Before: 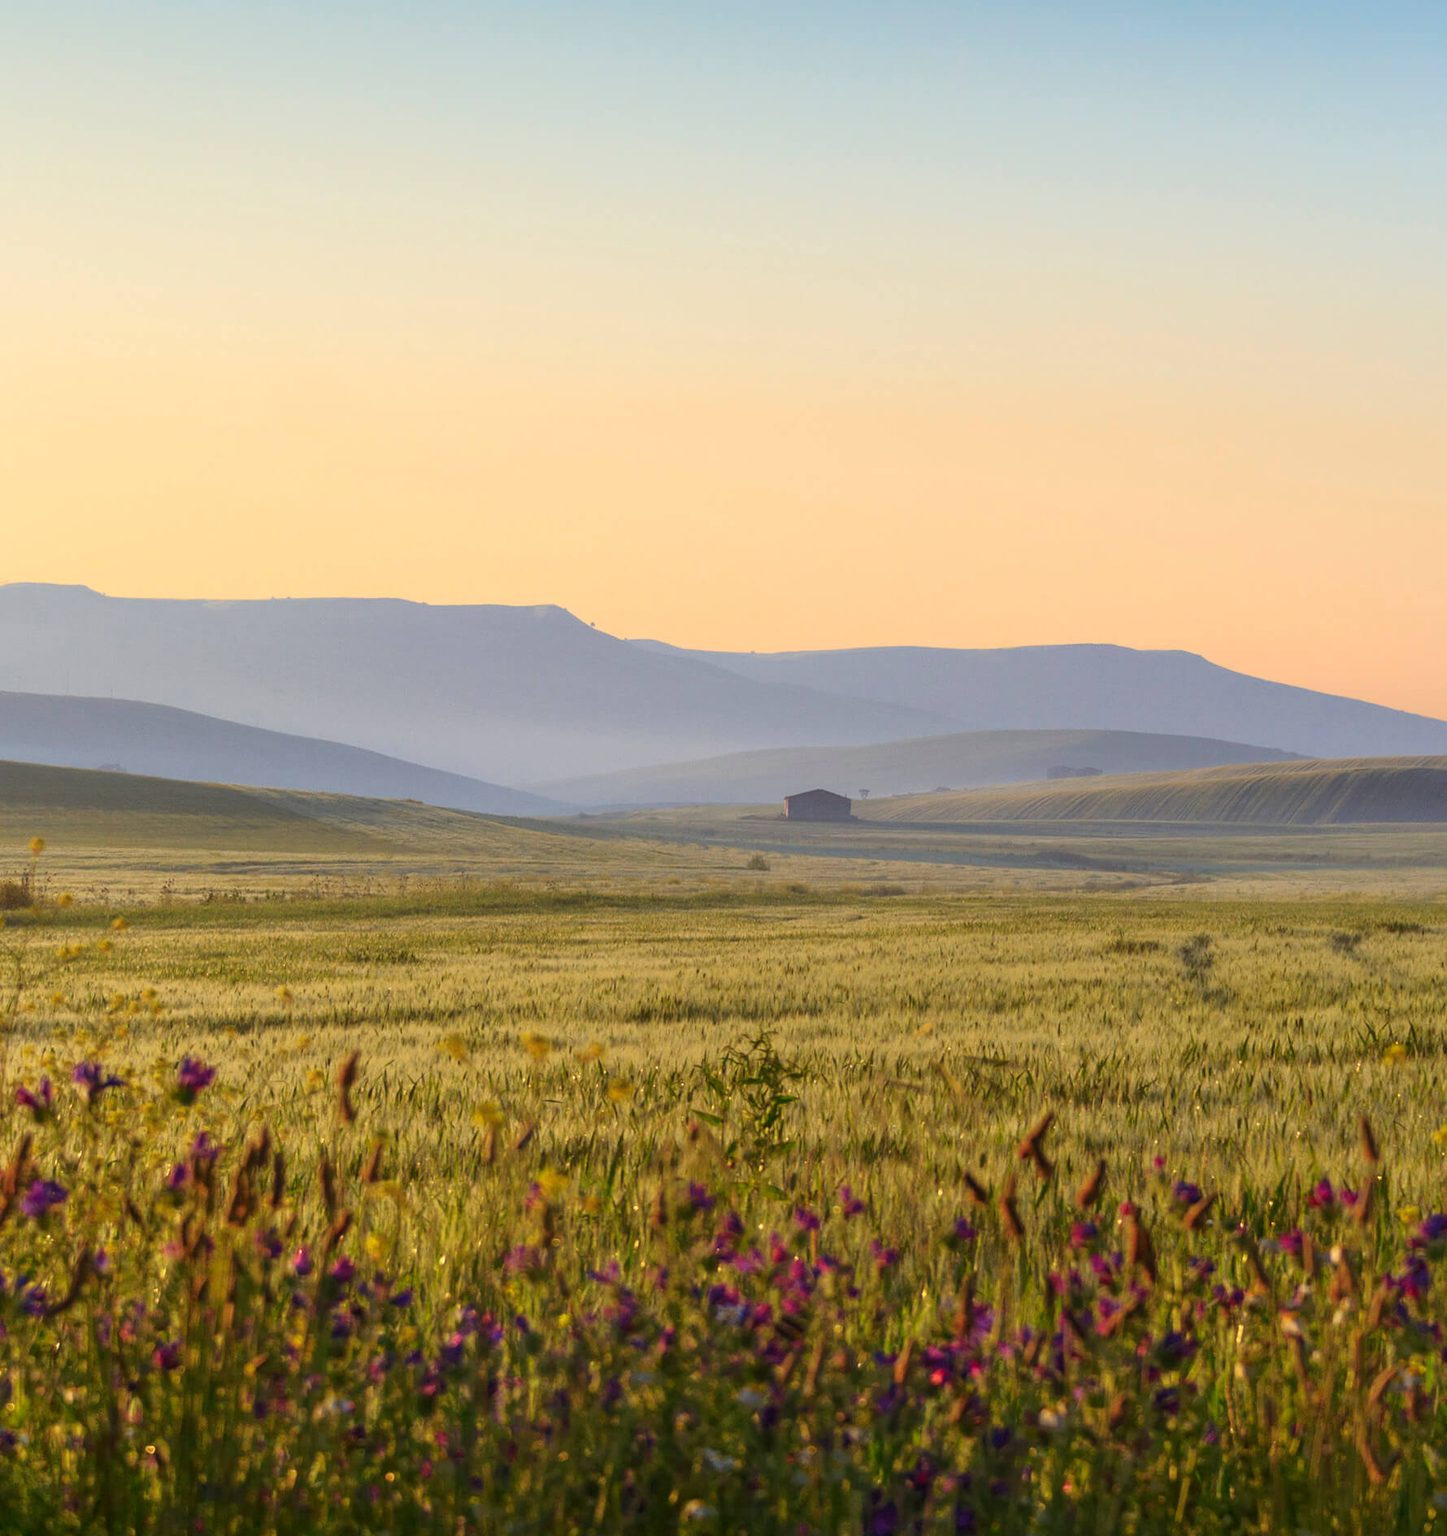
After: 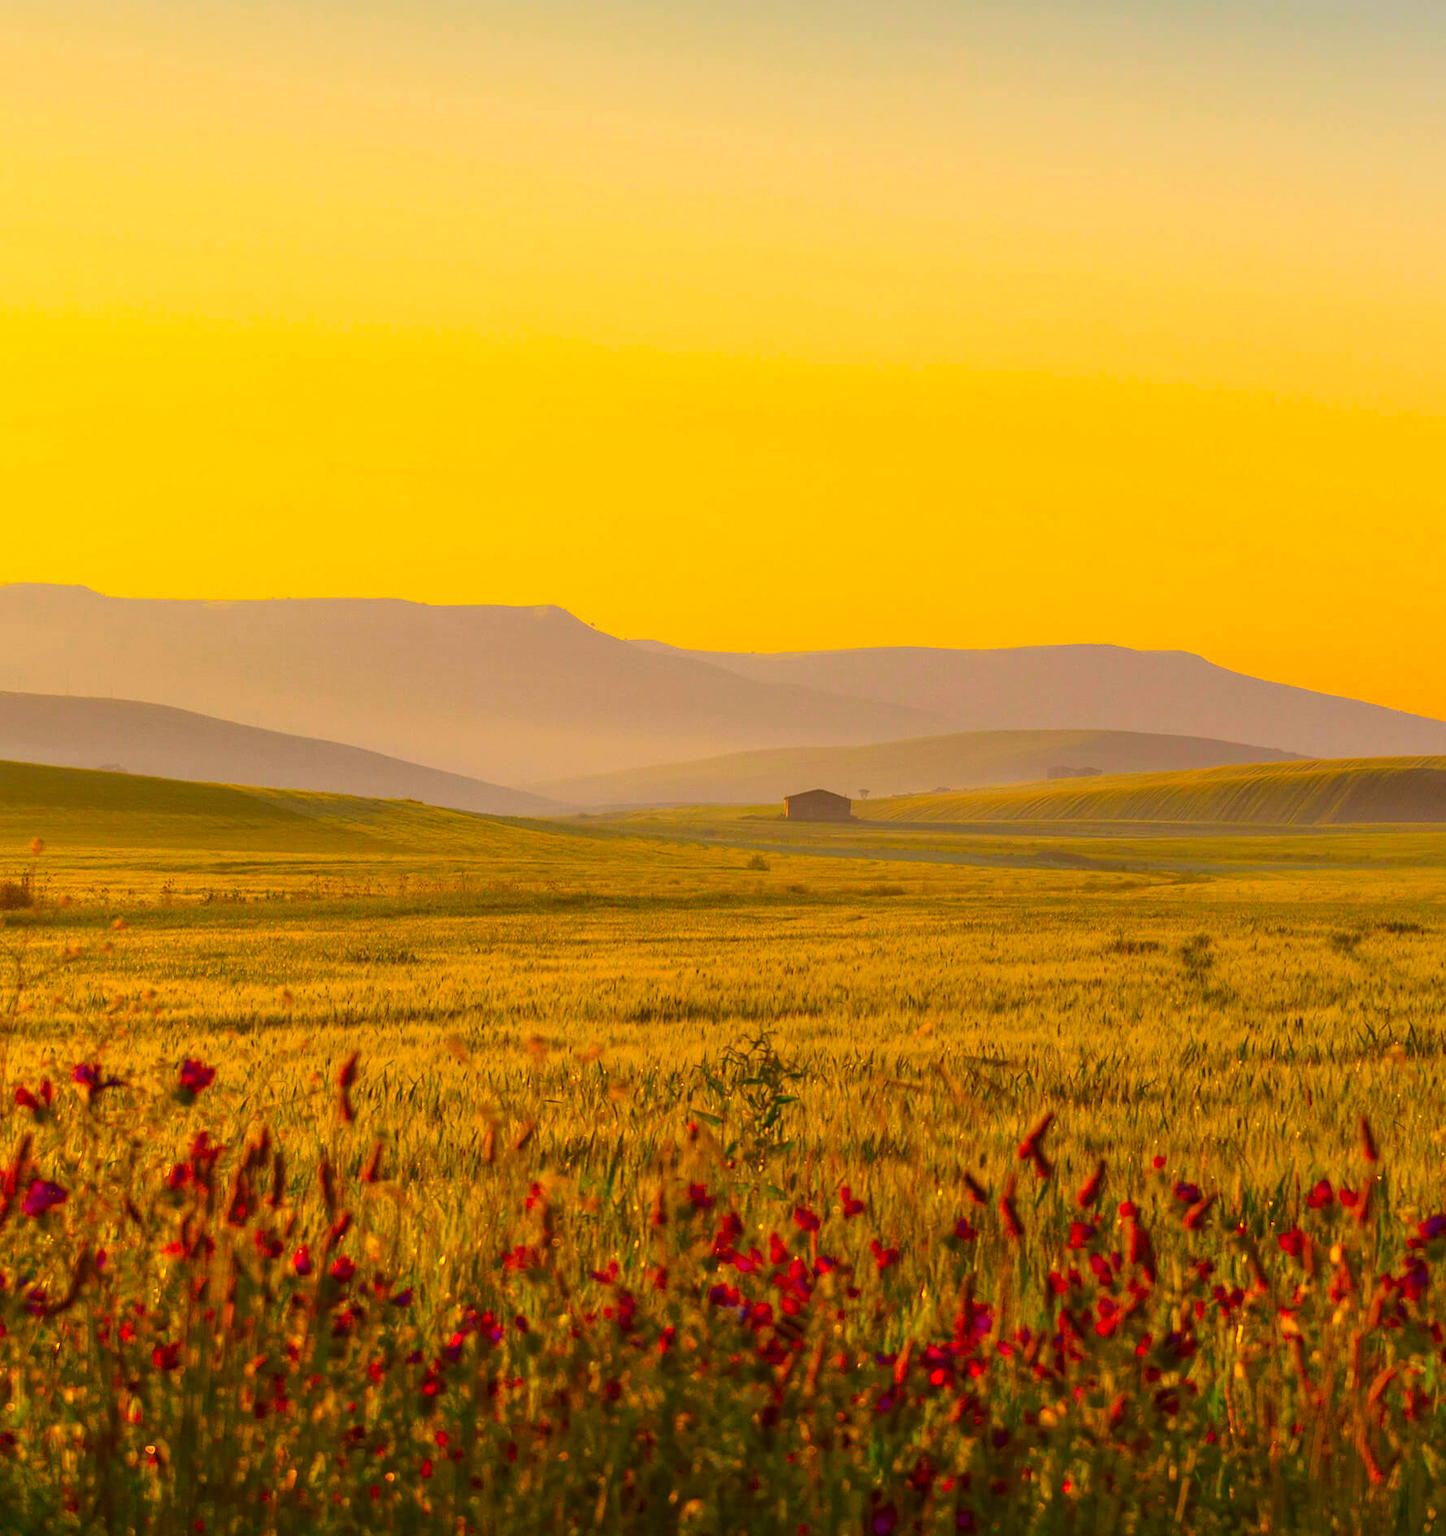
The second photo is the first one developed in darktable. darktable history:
color correction: highlights a* 10.4, highlights b* 29.85, shadows a* 2.78, shadows b* 17.6, saturation 1.73
